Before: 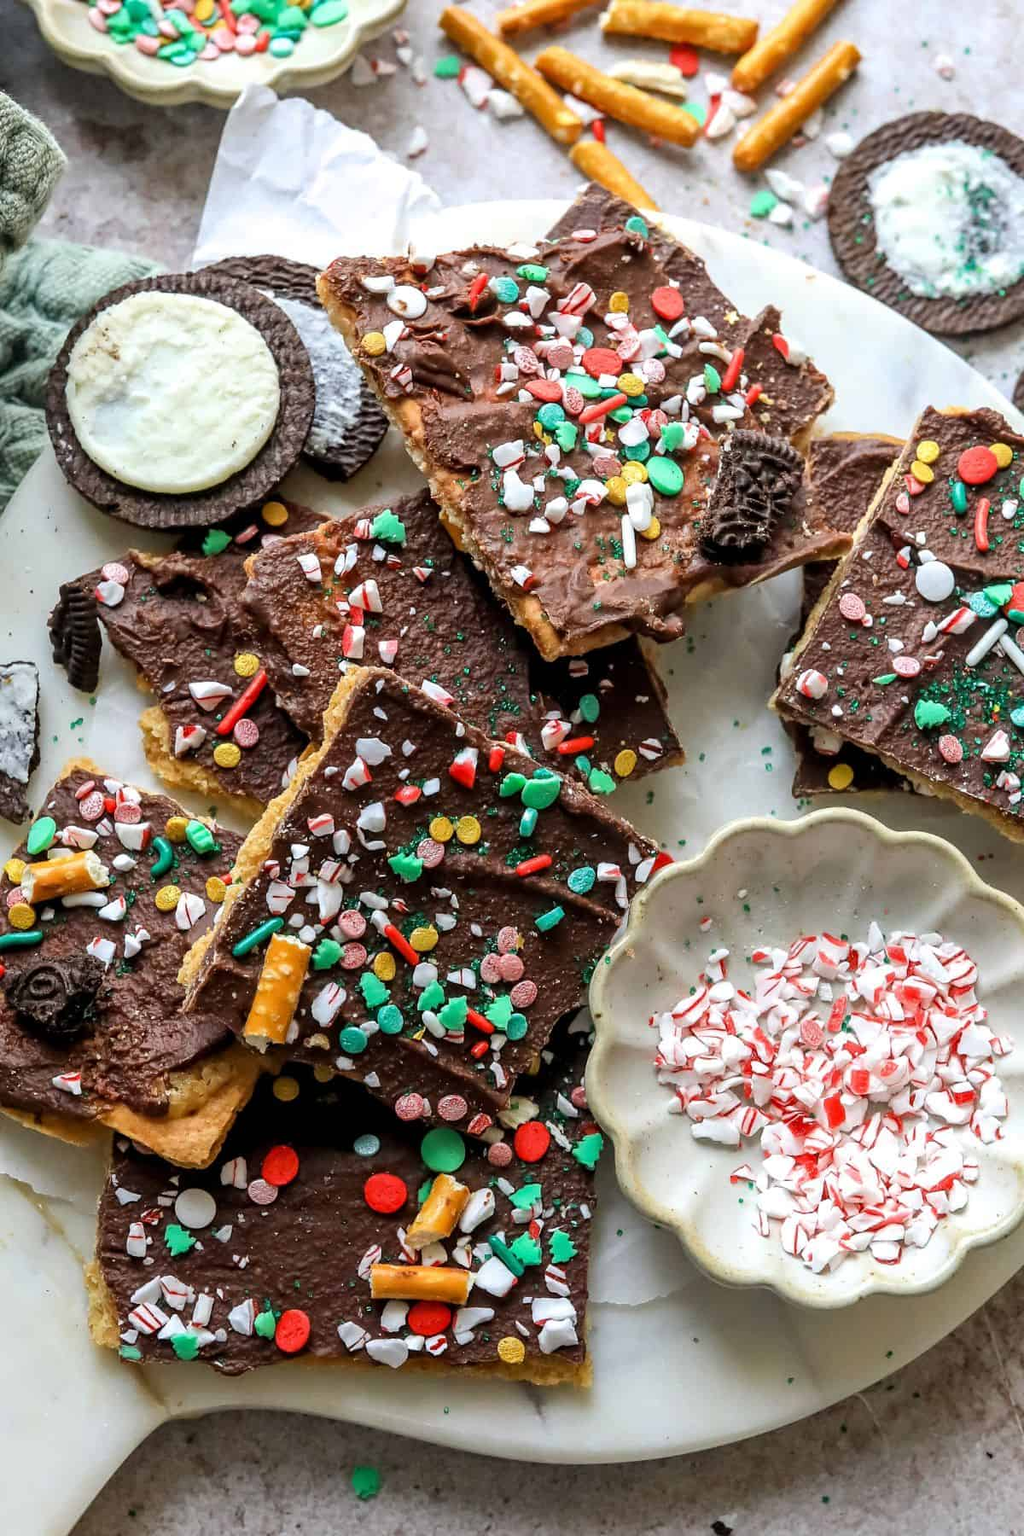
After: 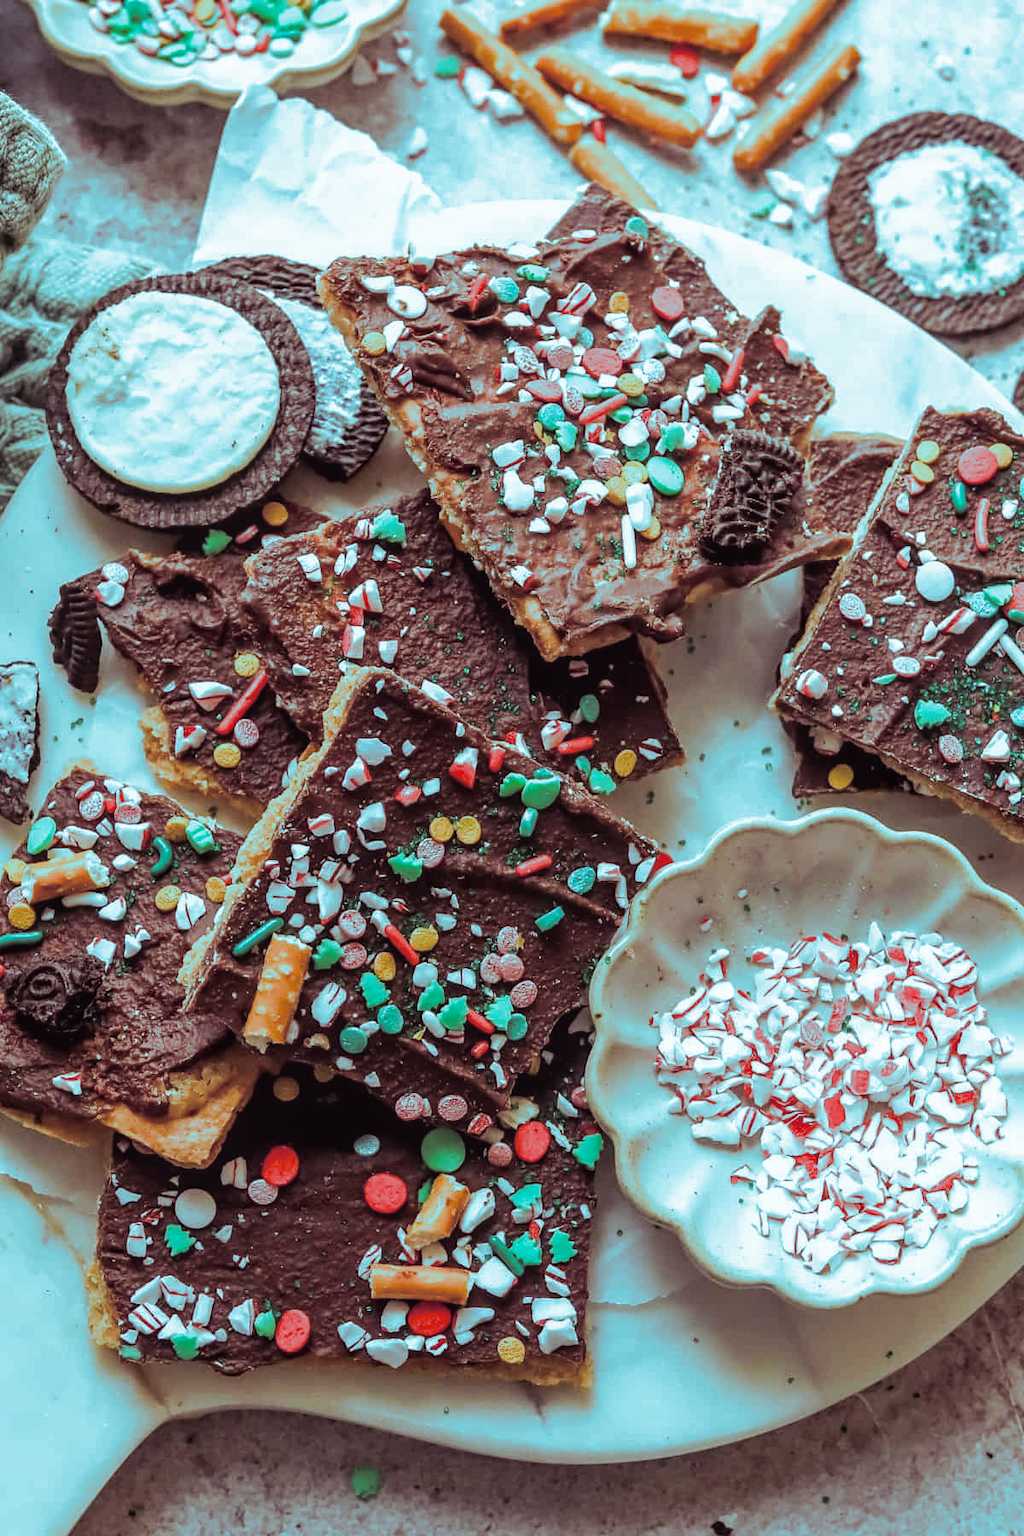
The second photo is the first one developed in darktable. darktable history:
split-toning: shadows › hue 327.6°, highlights › hue 198°, highlights › saturation 0.55, balance -21.25, compress 0%
exposure: compensate highlight preservation false
local contrast: detail 110%
